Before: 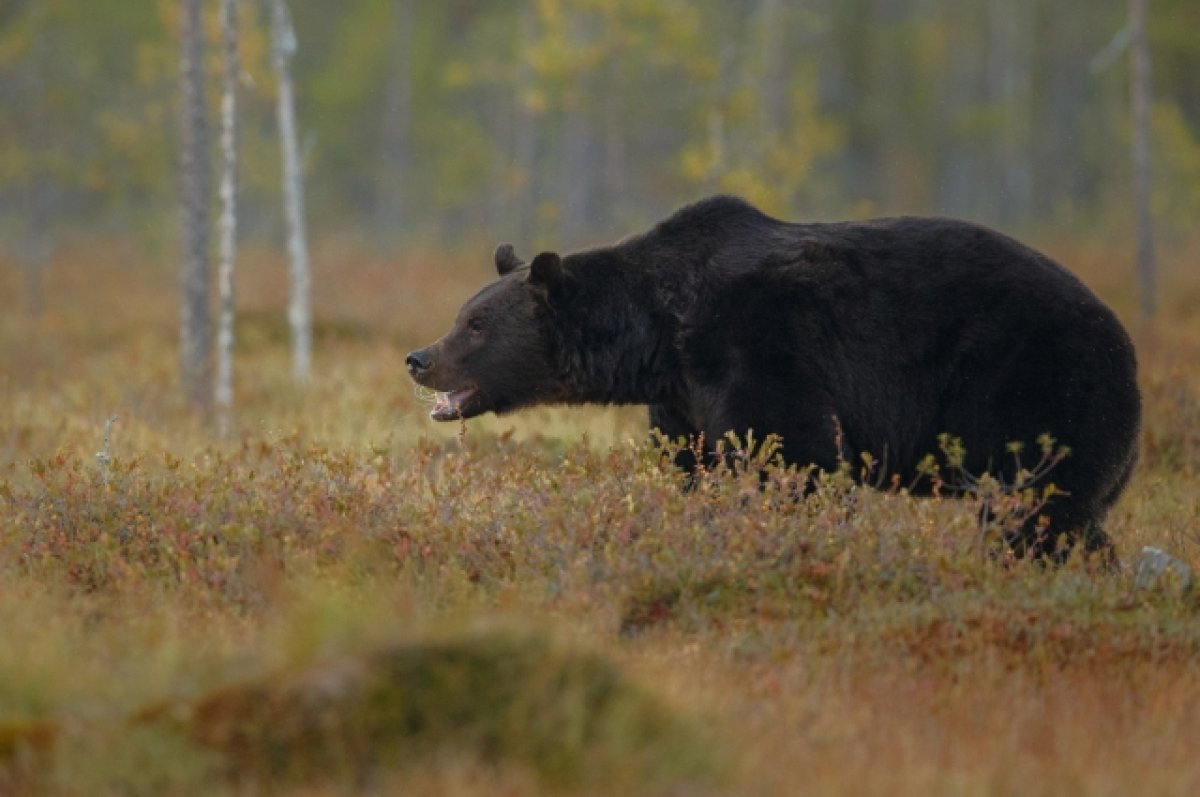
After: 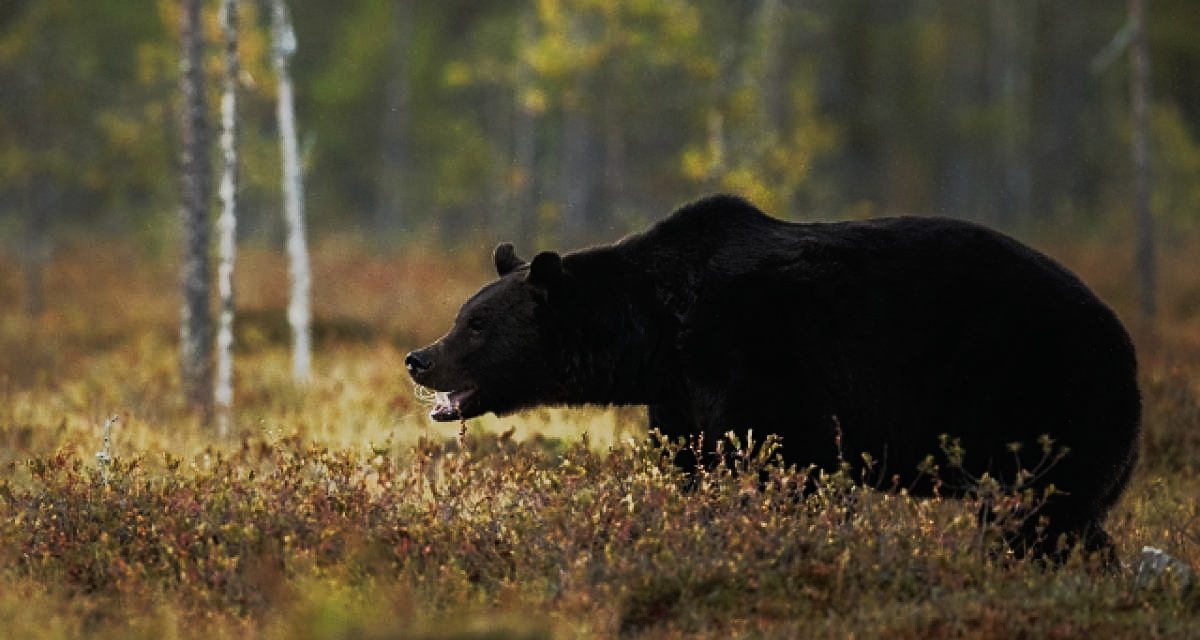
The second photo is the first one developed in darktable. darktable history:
sharpen: on, module defaults
contrast brightness saturation: contrast 0.1, saturation -0.36
crop: bottom 19.644%
tone curve: curves: ch0 [(0, 0) (0.003, 0.005) (0.011, 0.007) (0.025, 0.009) (0.044, 0.013) (0.069, 0.017) (0.1, 0.02) (0.136, 0.029) (0.177, 0.052) (0.224, 0.086) (0.277, 0.129) (0.335, 0.188) (0.399, 0.256) (0.468, 0.361) (0.543, 0.526) (0.623, 0.696) (0.709, 0.784) (0.801, 0.85) (0.898, 0.882) (1, 1)], preserve colors none
